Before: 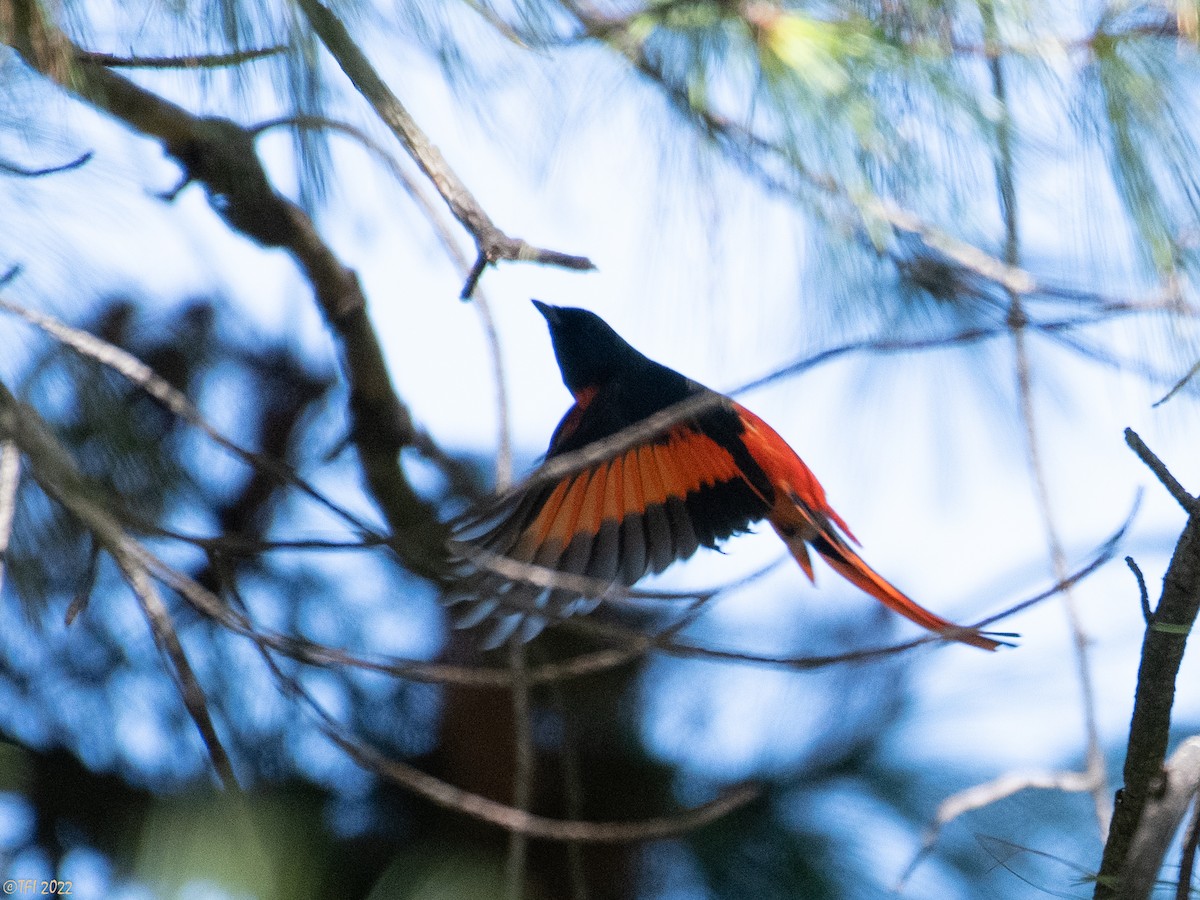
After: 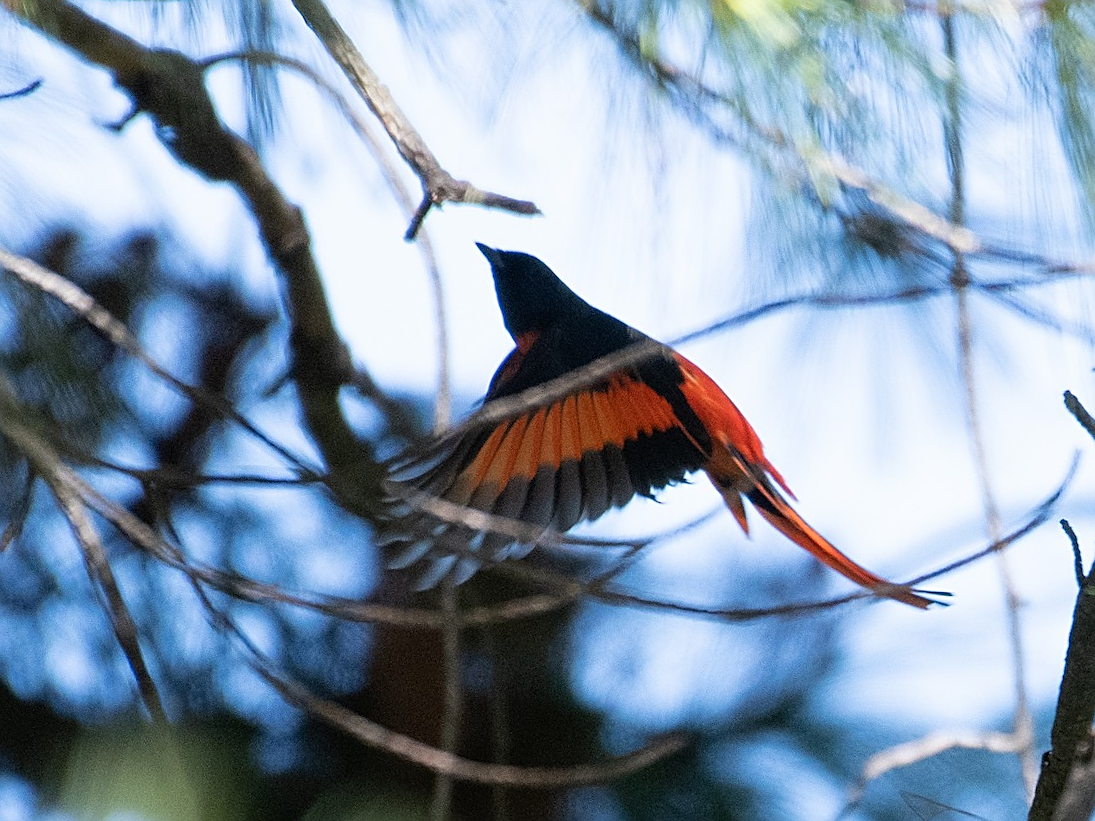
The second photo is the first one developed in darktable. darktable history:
exposure: compensate highlight preservation false
crop and rotate: angle -1.95°, left 3.154%, top 4.202%, right 1.471%, bottom 0.451%
sharpen: on, module defaults
